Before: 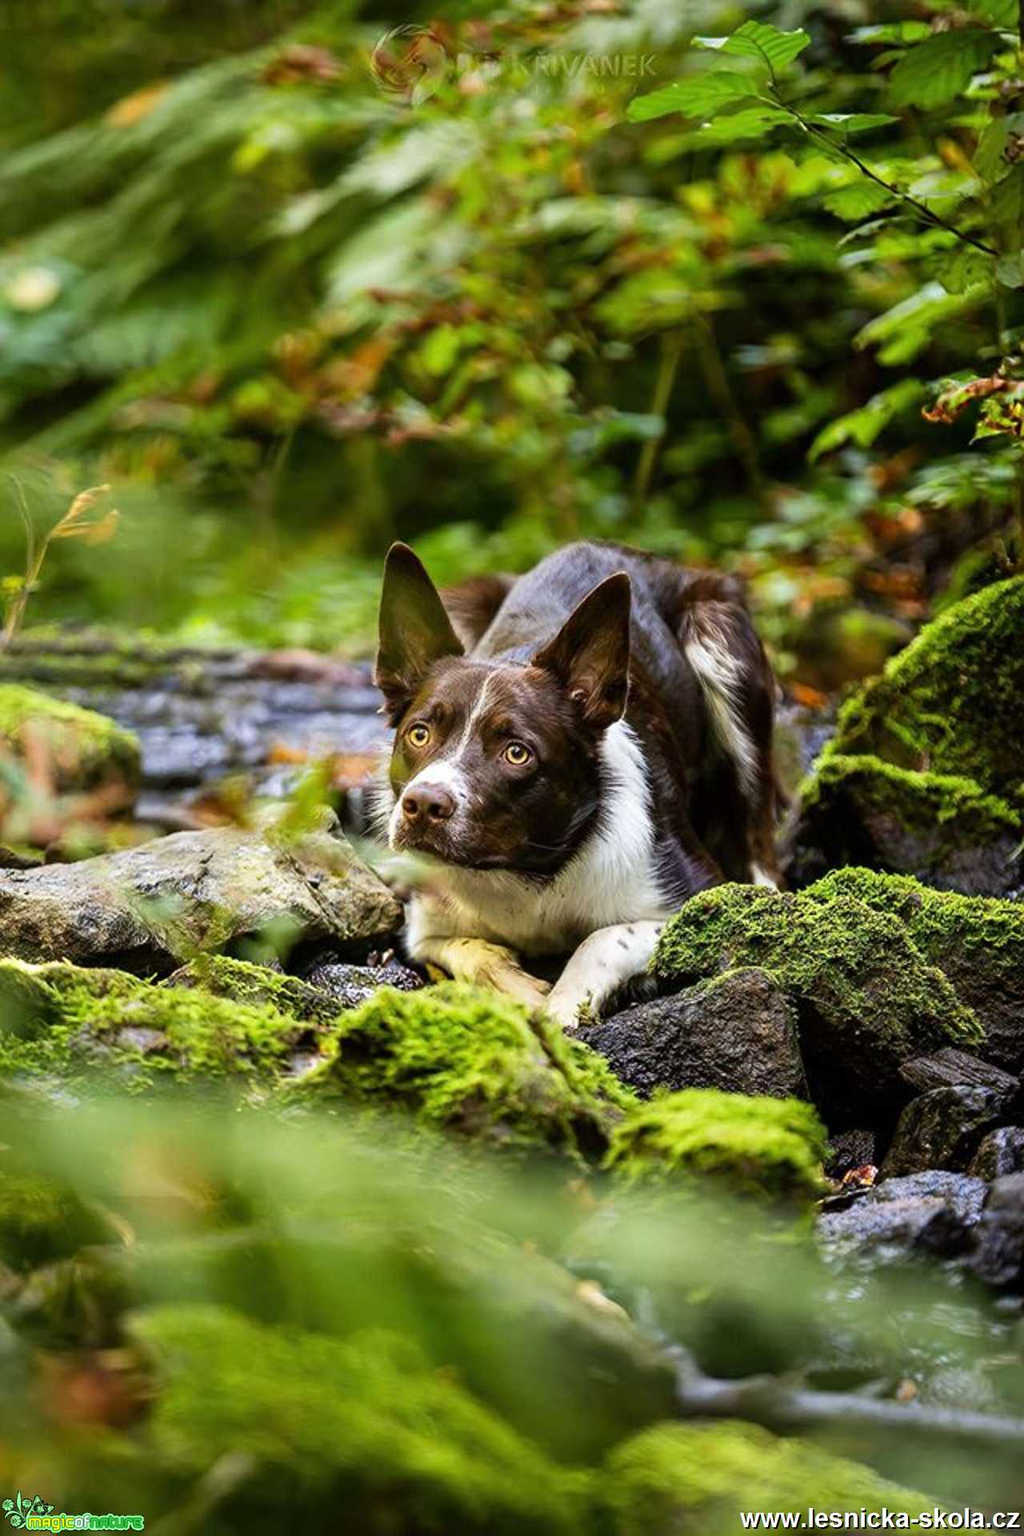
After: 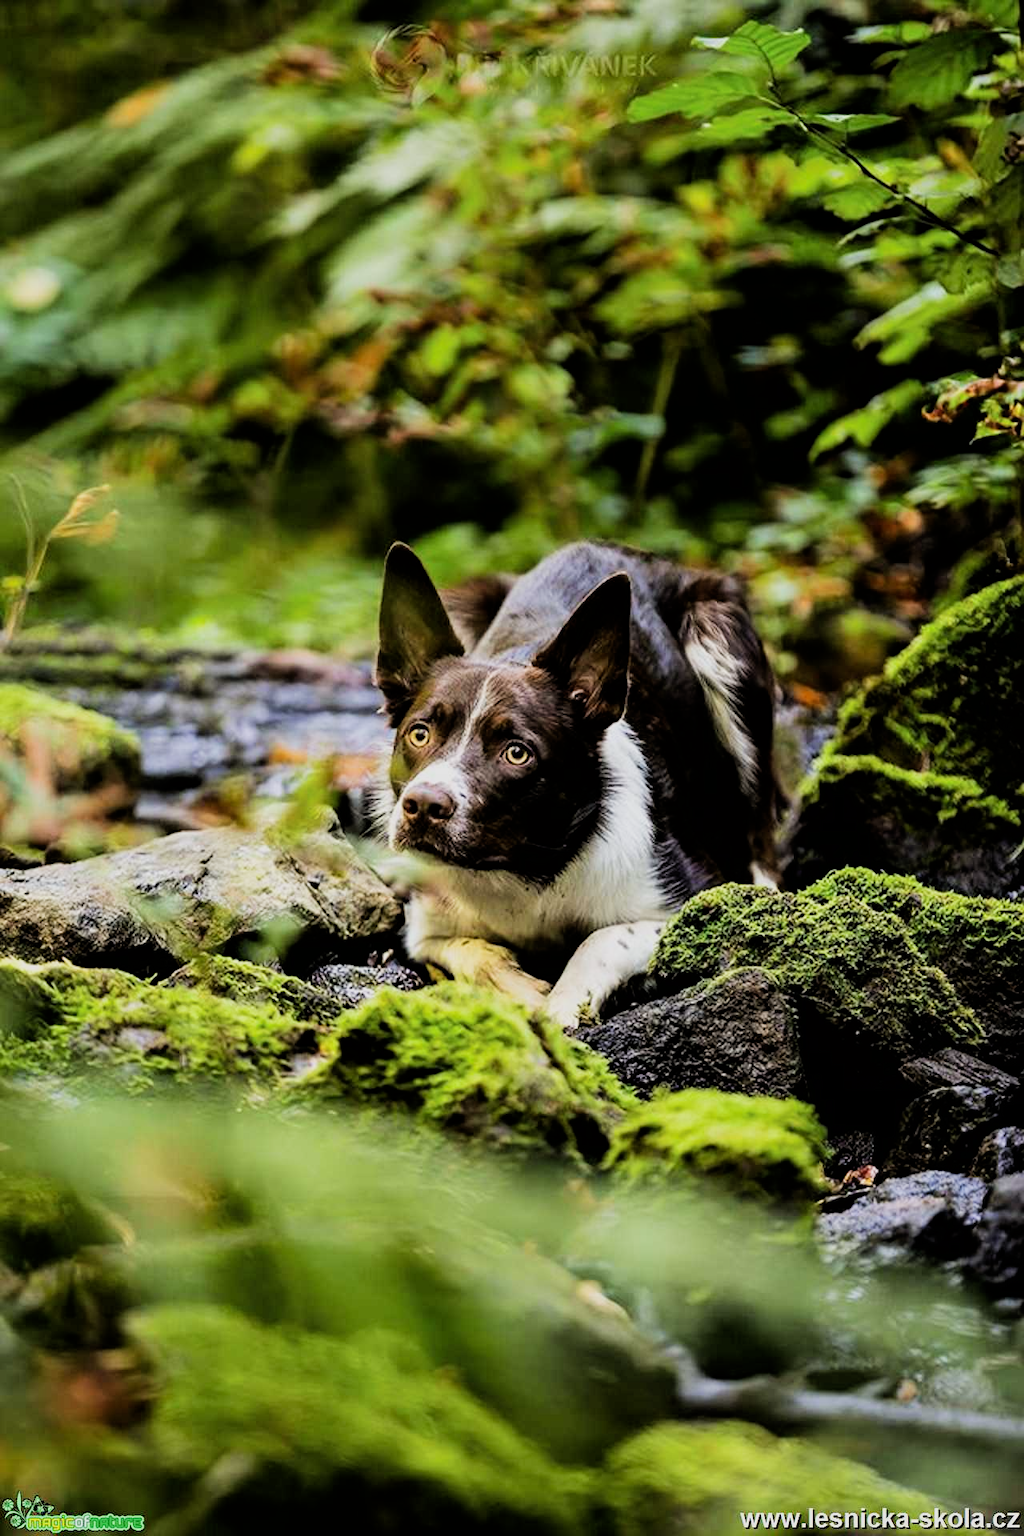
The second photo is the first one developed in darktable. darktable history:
filmic rgb: black relative exposure -5 EV, white relative exposure 3.96 EV, hardness 2.89, contrast 1.301, highlights saturation mix -30.48%
